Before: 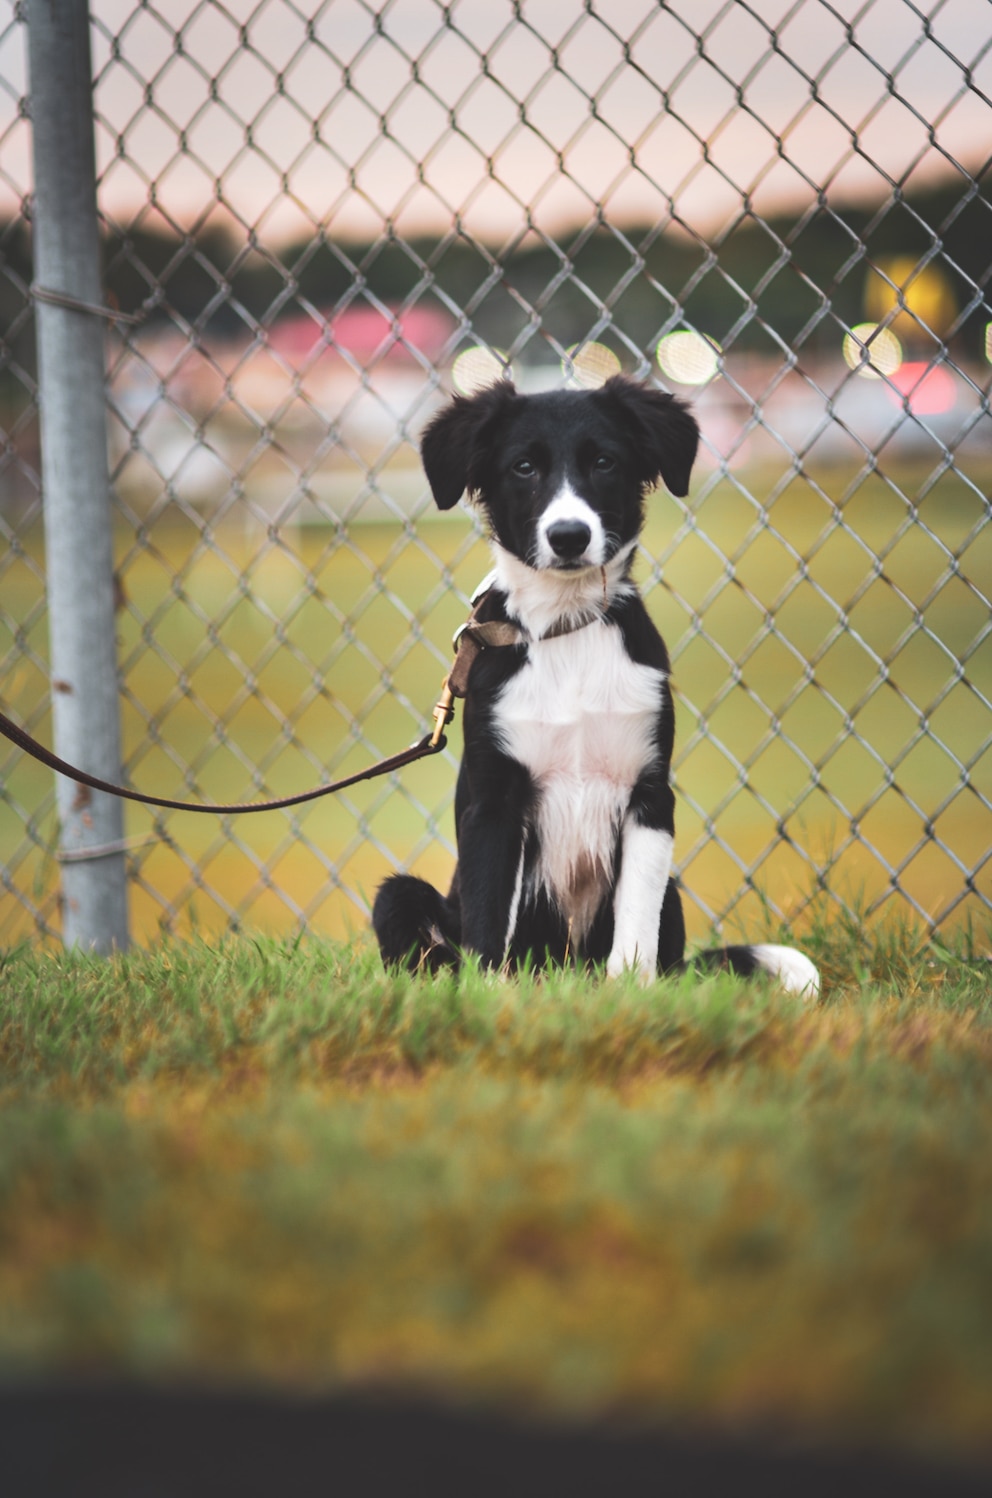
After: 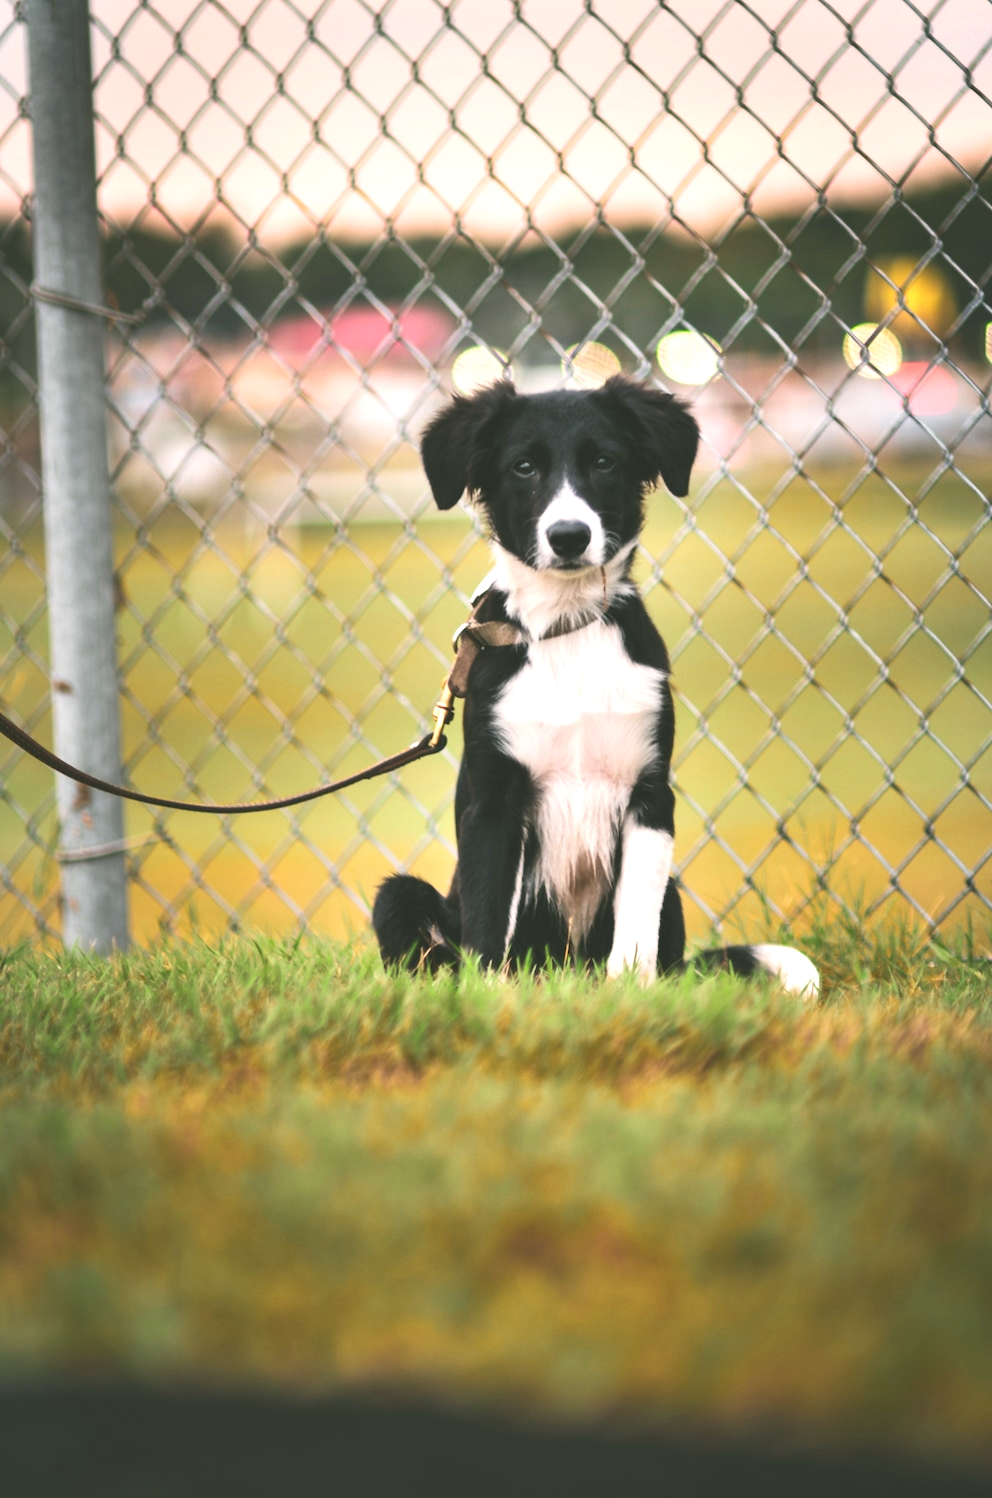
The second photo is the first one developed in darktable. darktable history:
color balance: mode lift, gamma, gain (sRGB)
color correction: highlights a* 4.02, highlights b* 4.98, shadows a* -7.55, shadows b* 4.98
exposure: black level correction 0, exposure 0.5 EV, compensate exposure bias true, compensate highlight preservation false
